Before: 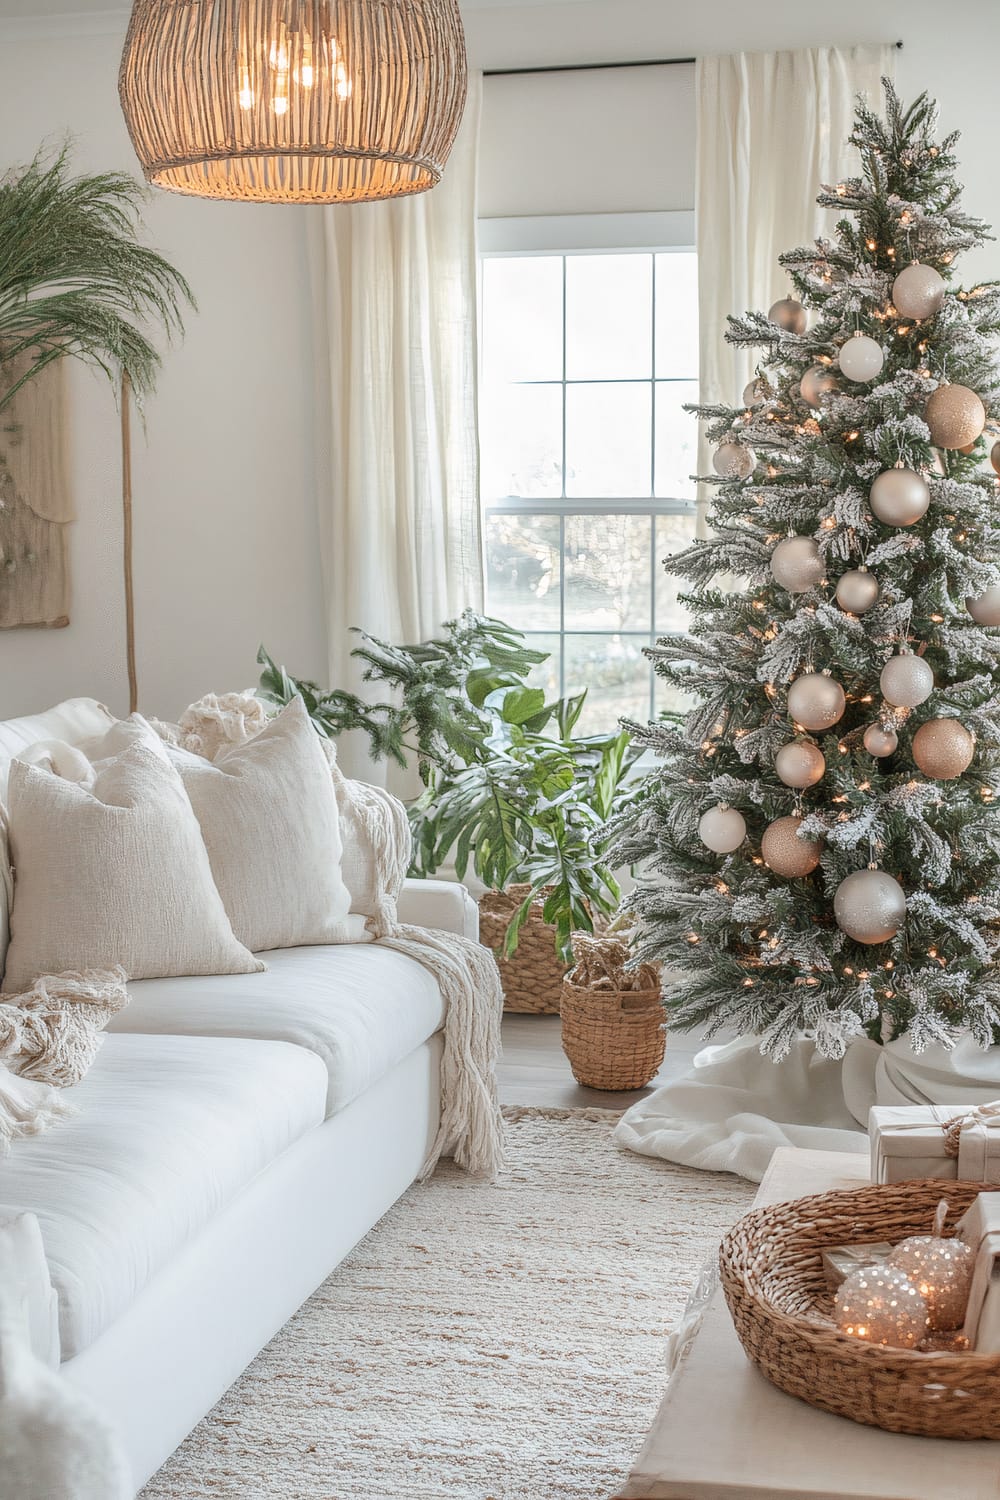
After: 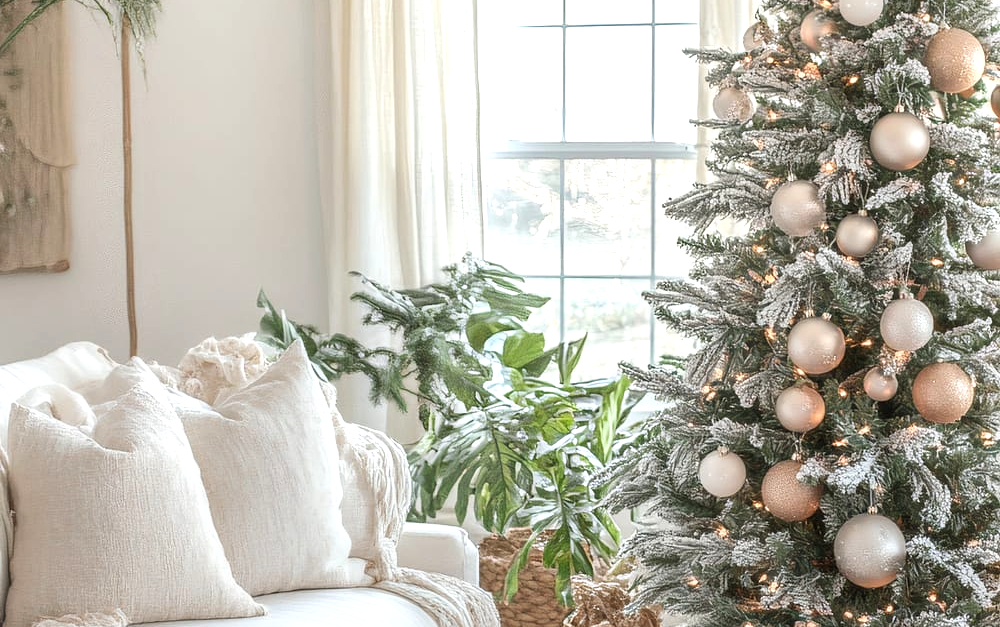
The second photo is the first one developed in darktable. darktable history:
exposure: black level correction 0, exposure 0.5 EV, compensate exposure bias true, compensate highlight preservation false
crop and rotate: top 23.786%, bottom 34.405%
